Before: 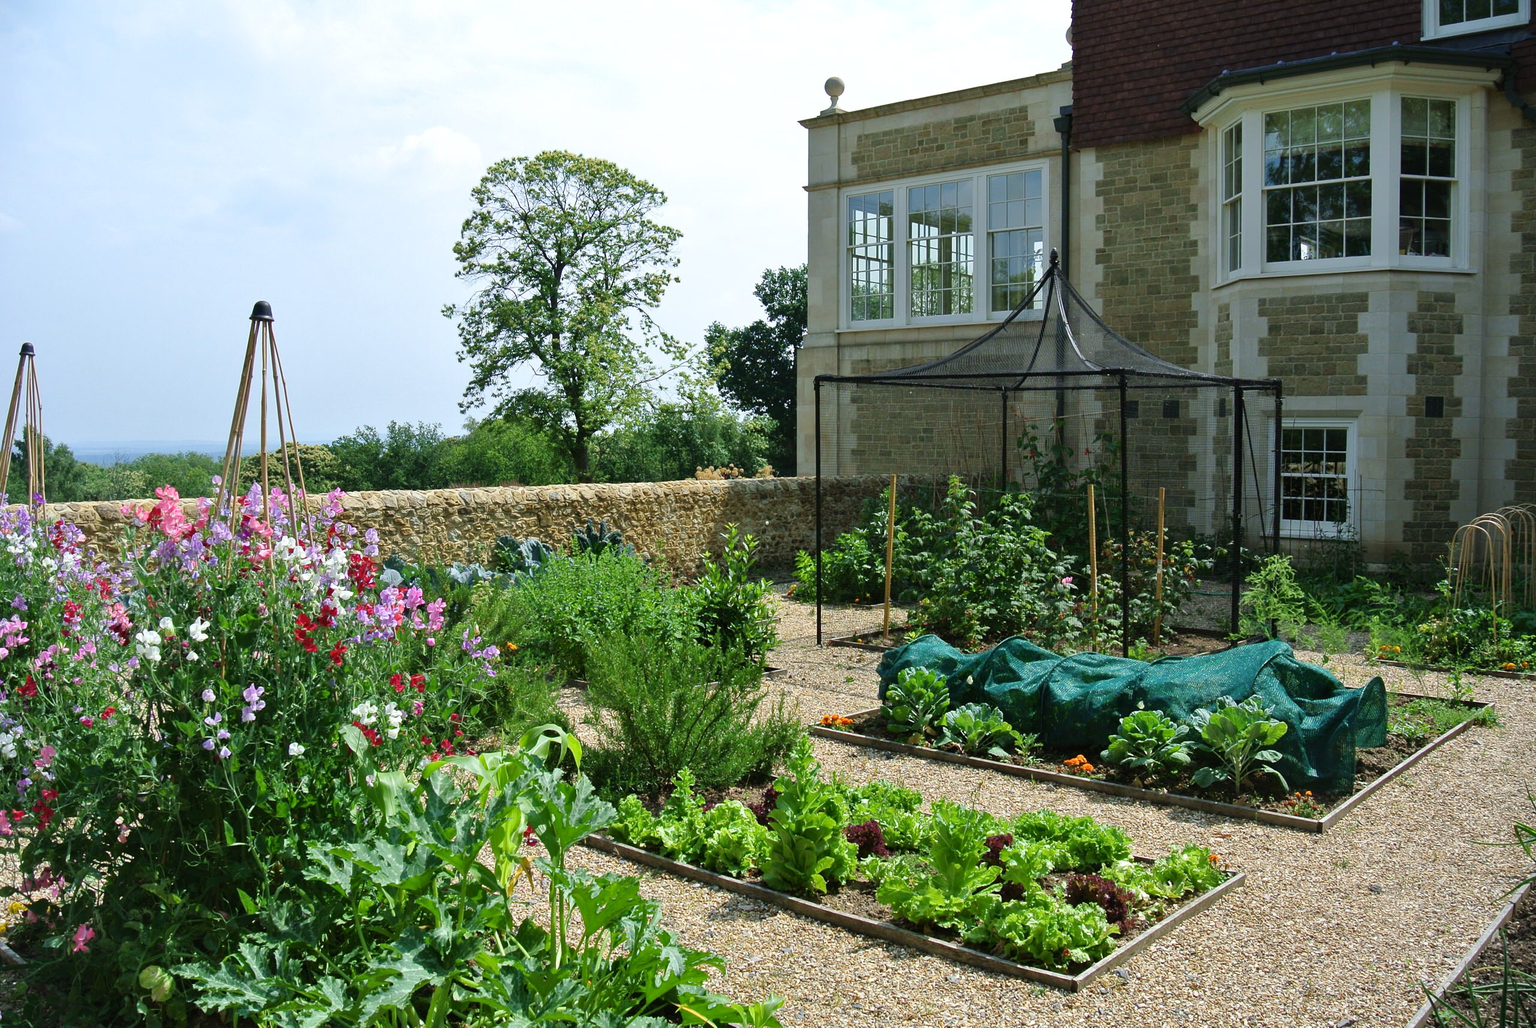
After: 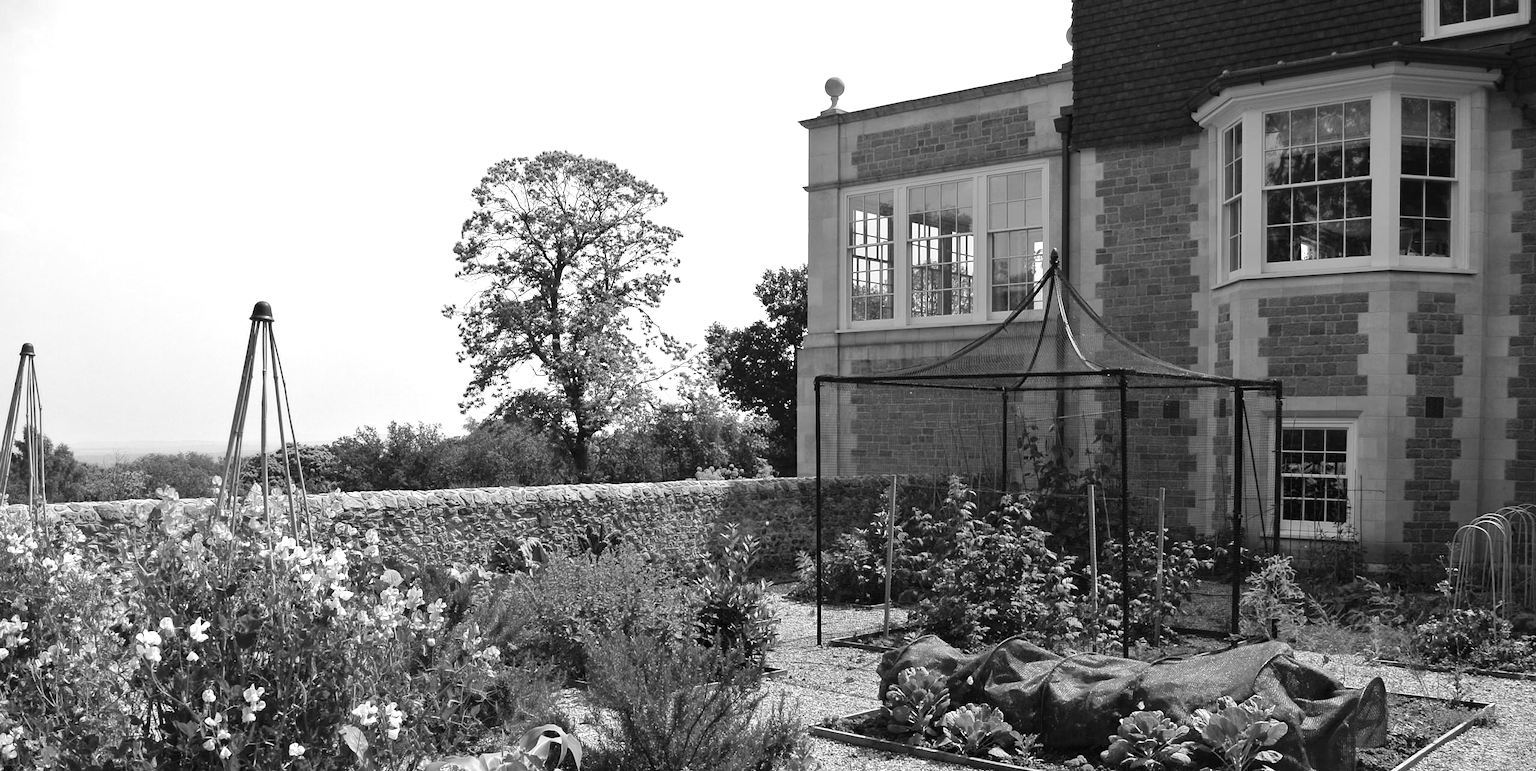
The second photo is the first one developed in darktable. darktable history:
tone equalizer: on, module defaults
color calibration: output gray [0.31, 0.36, 0.33, 0], illuminant custom, x 0.261, y 0.52, temperature 7019.82 K
crop: bottom 24.992%
